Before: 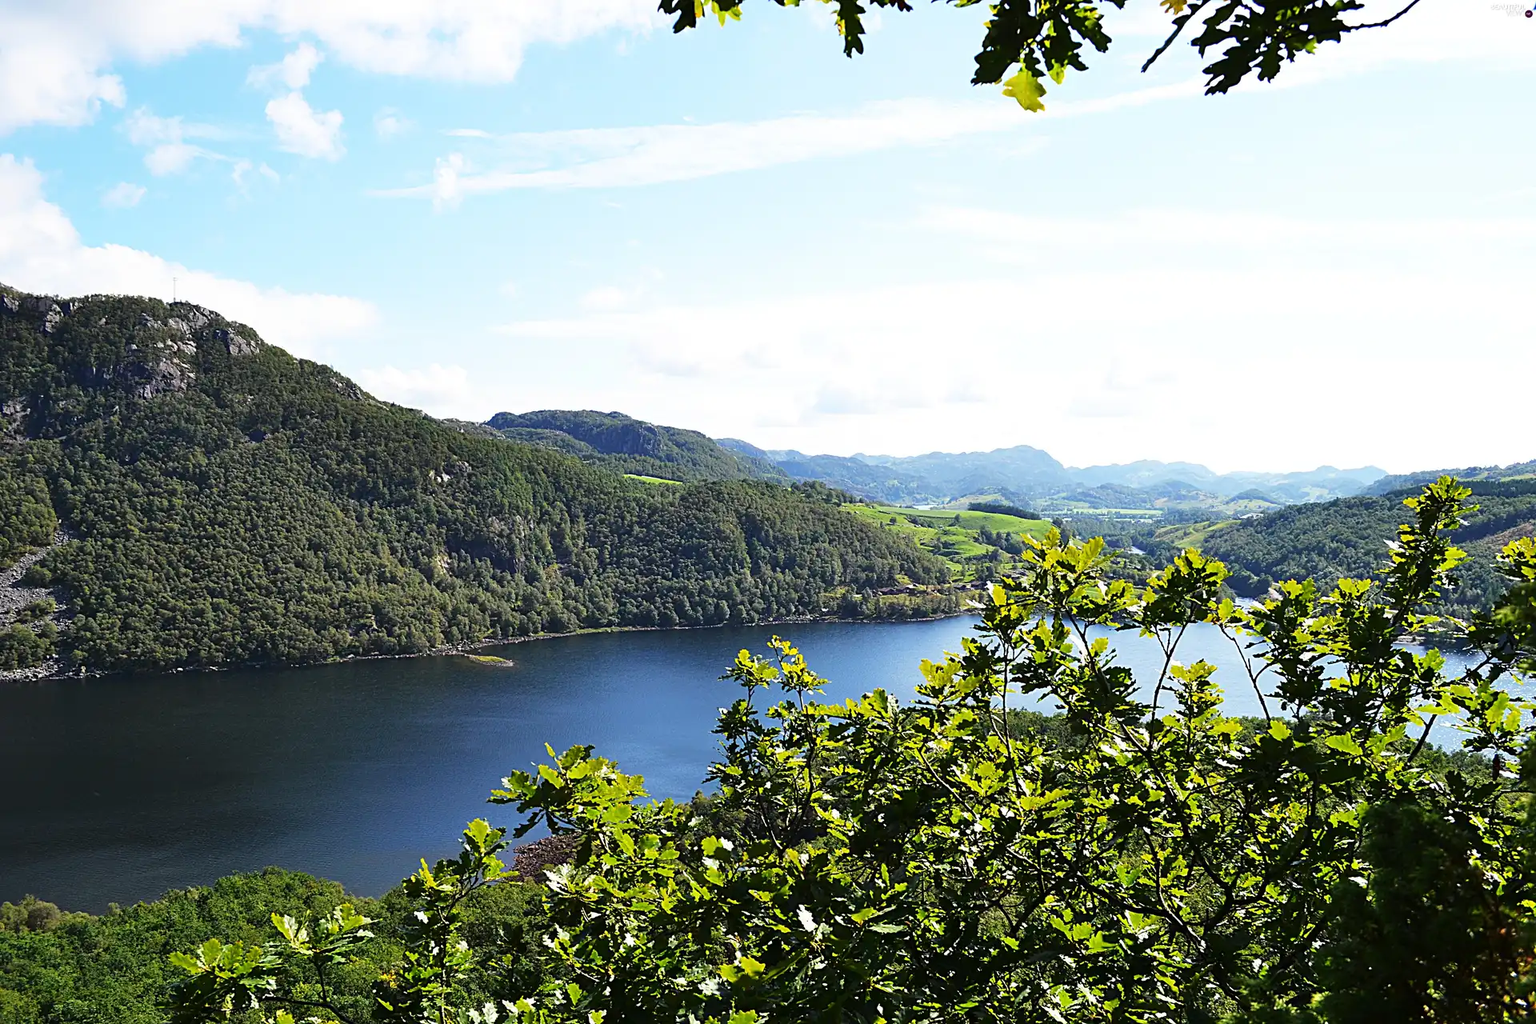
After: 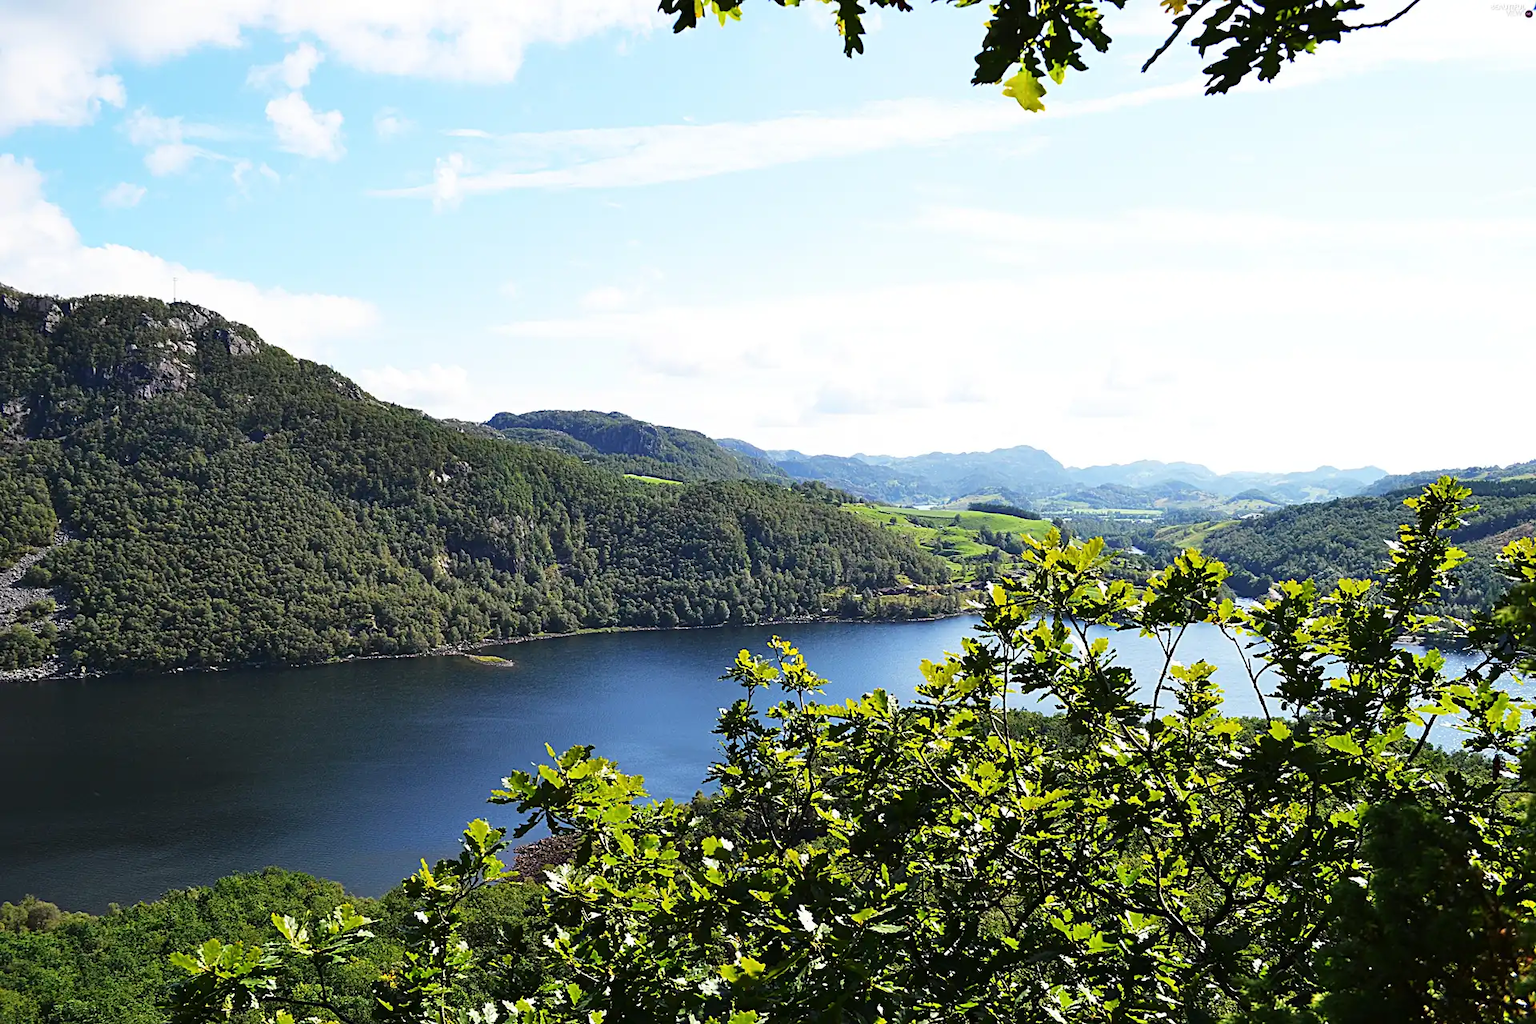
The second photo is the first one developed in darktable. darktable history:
color calibration: illuminant same as pipeline (D50), adaptation XYZ, x 0.345, y 0.358, temperature 5021.53 K
